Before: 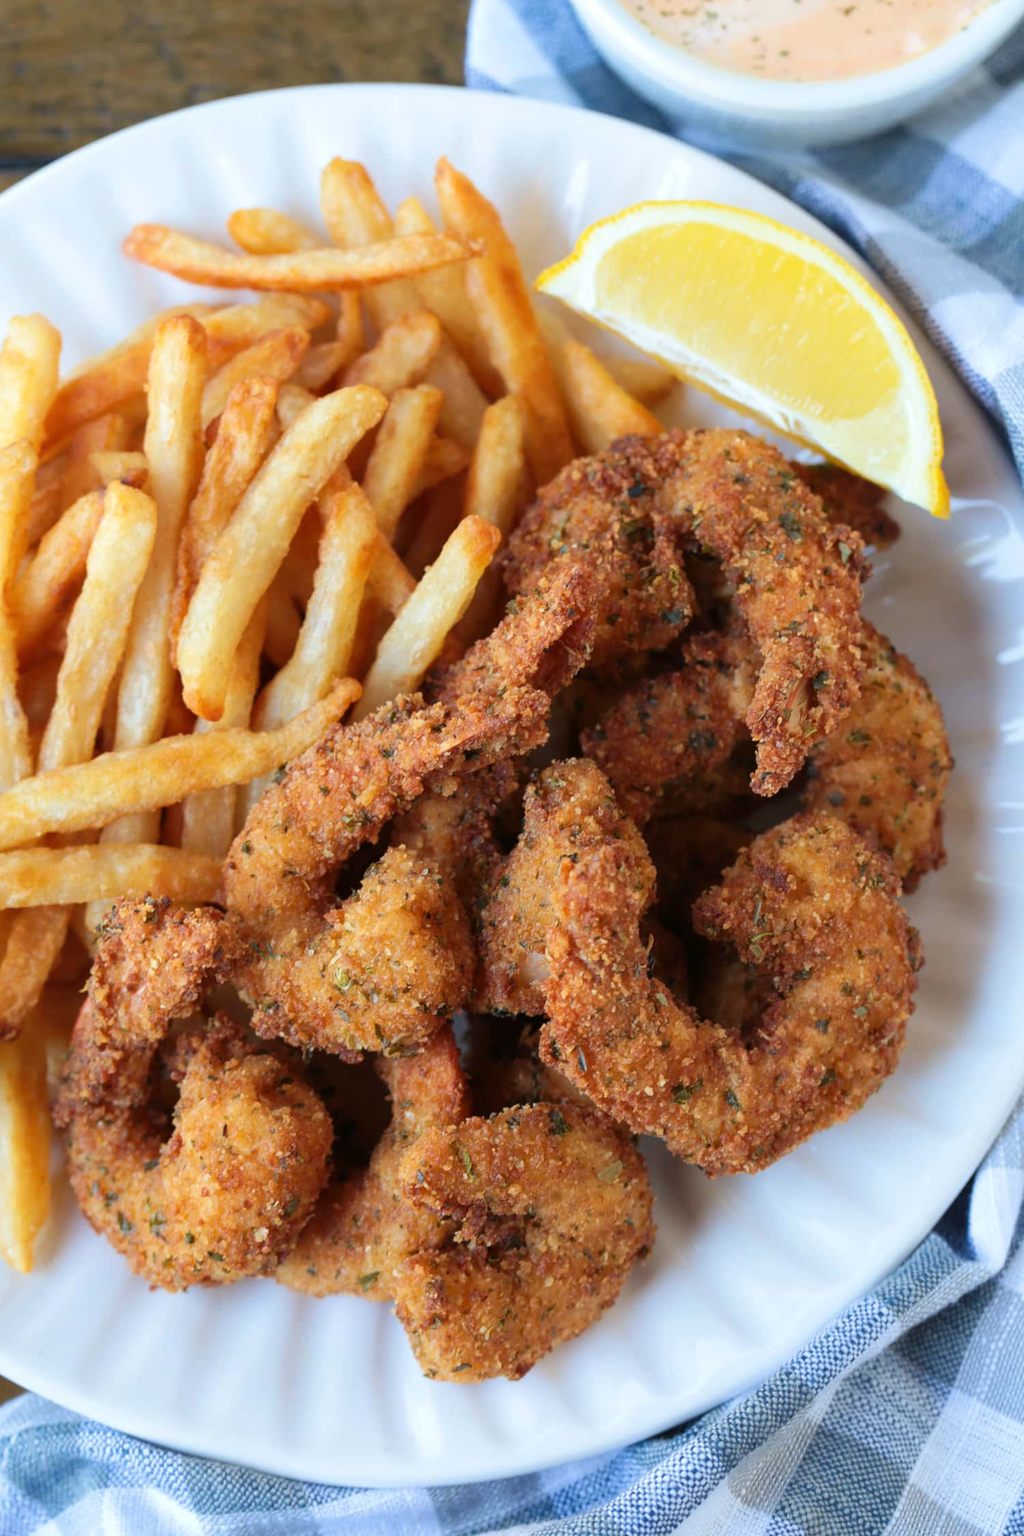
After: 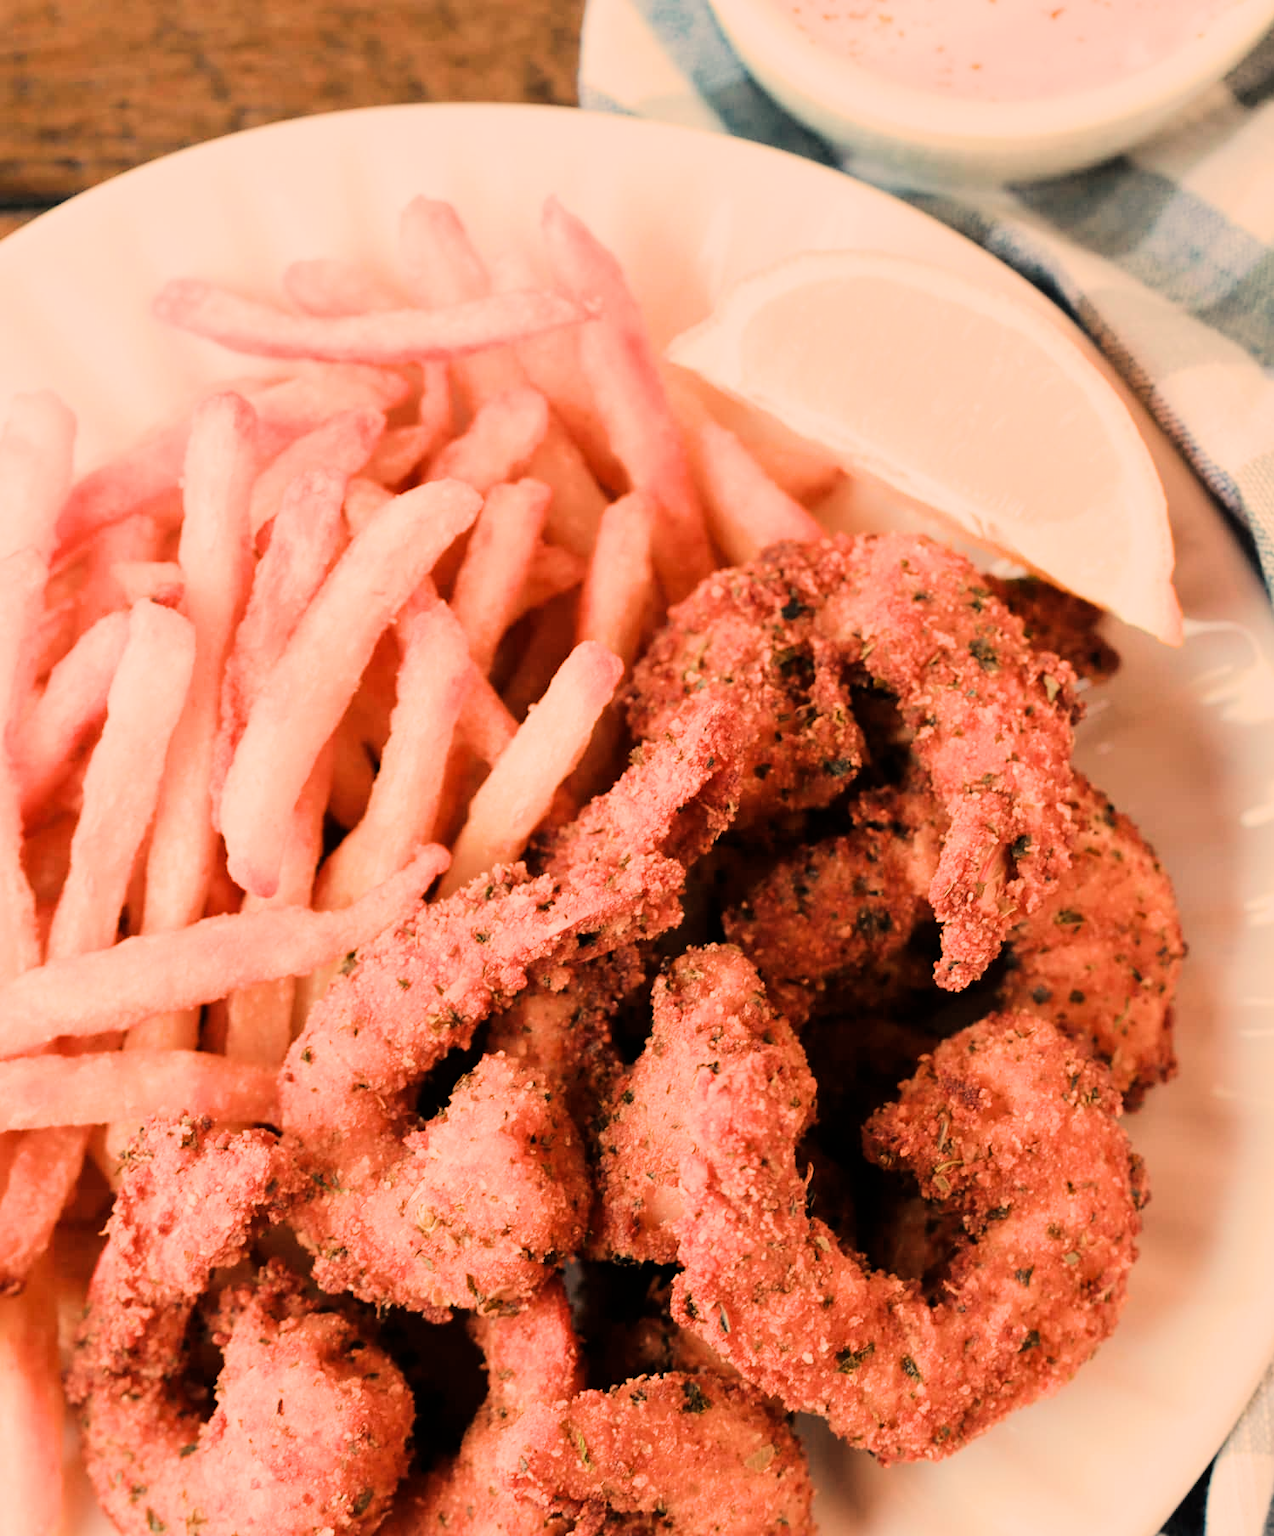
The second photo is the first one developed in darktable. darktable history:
filmic rgb: black relative exposure -7.65 EV, white relative exposure 4.56 EV, hardness 3.61
white balance: red 1.467, blue 0.684
crop: bottom 19.644%
tone equalizer: -8 EV -0.75 EV, -7 EV -0.7 EV, -6 EV -0.6 EV, -5 EV -0.4 EV, -3 EV 0.4 EV, -2 EV 0.6 EV, -1 EV 0.7 EV, +0 EV 0.75 EV, edges refinement/feathering 500, mask exposure compensation -1.57 EV, preserve details no
